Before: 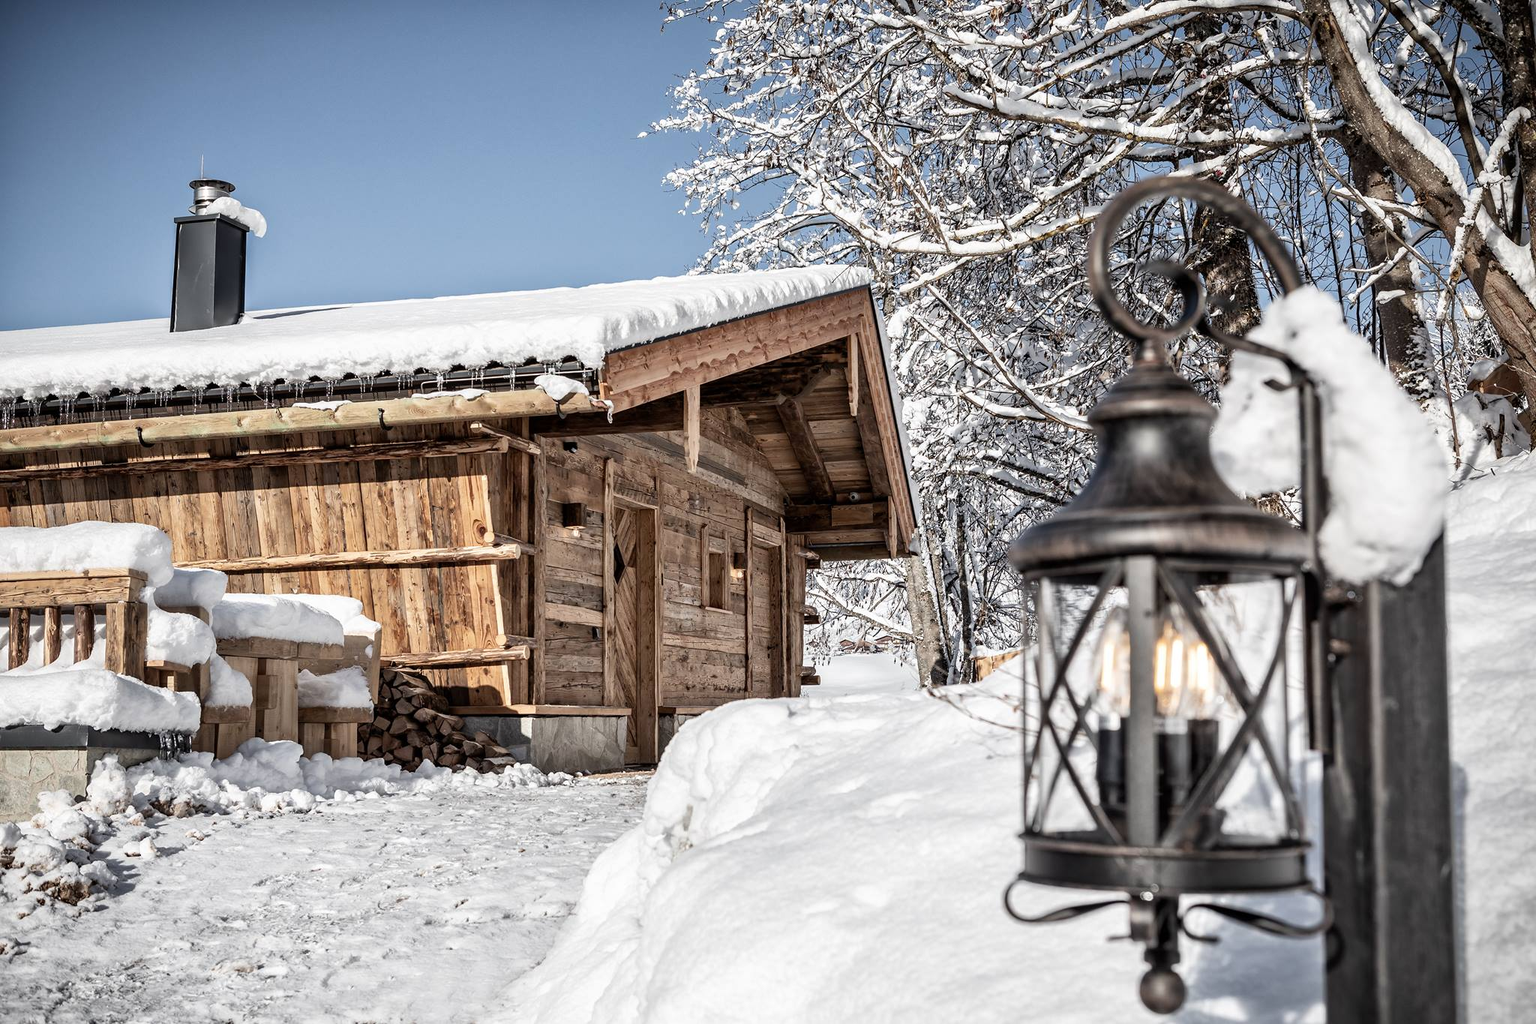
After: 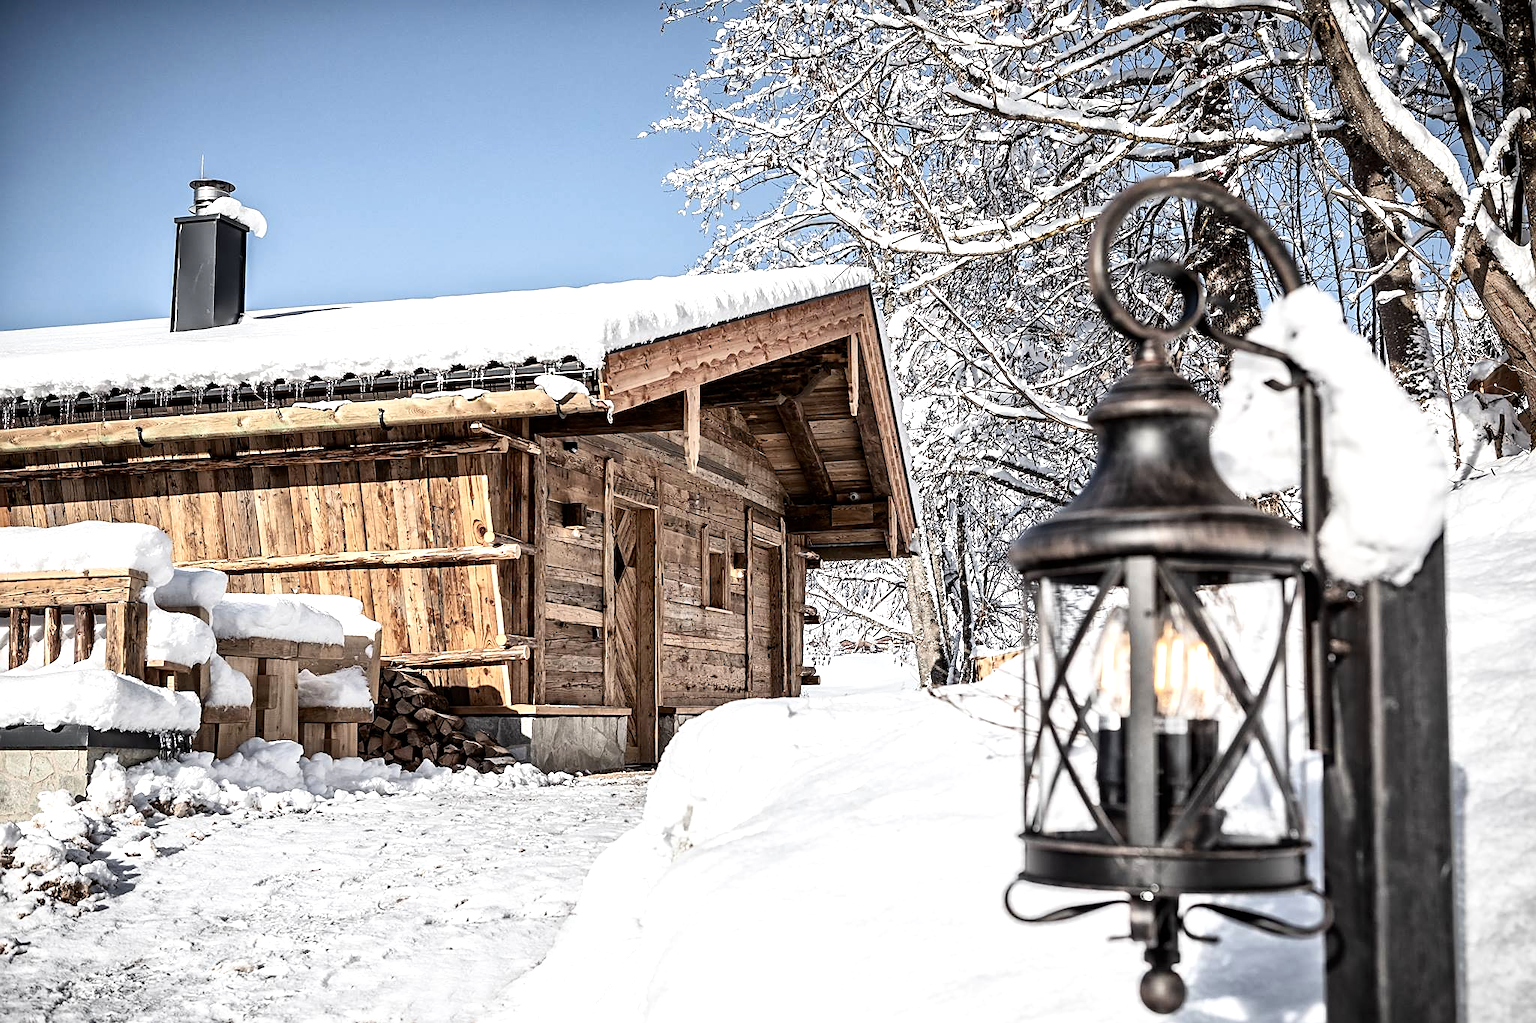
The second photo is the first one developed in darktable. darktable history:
contrast brightness saturation: contrast 0.137
tone equalizer: -8 EV -0.452 EV, -7 EV -0.401 EV, -6 EV -0.307 EV, -5 EV -0.2 EV, -3 EV 0.21 EV, -2 EV 0.336 EV, -1 EV 0.376 EV, +0 EV 0.401 EV
sharpen: on, module defaults
